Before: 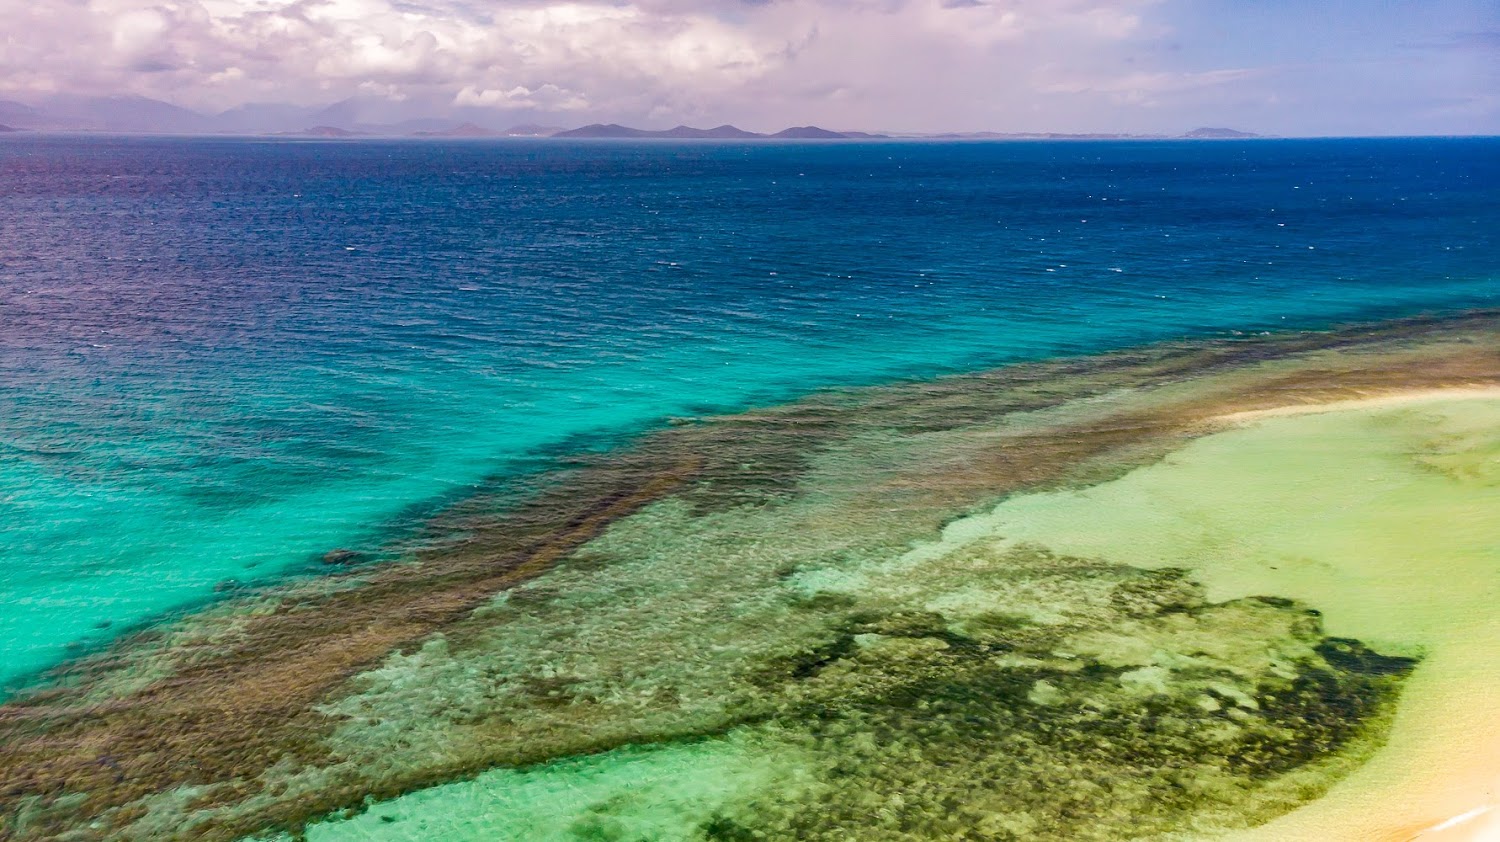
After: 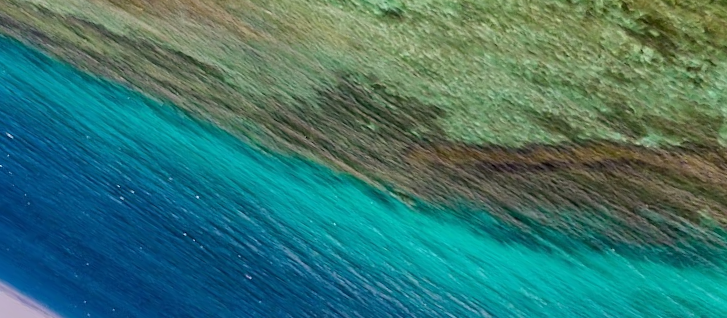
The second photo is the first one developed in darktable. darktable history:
crop and rotate: angle 148.66°, left 9.141%, top 15.642%, right 4.501%, bottom 17.034%
